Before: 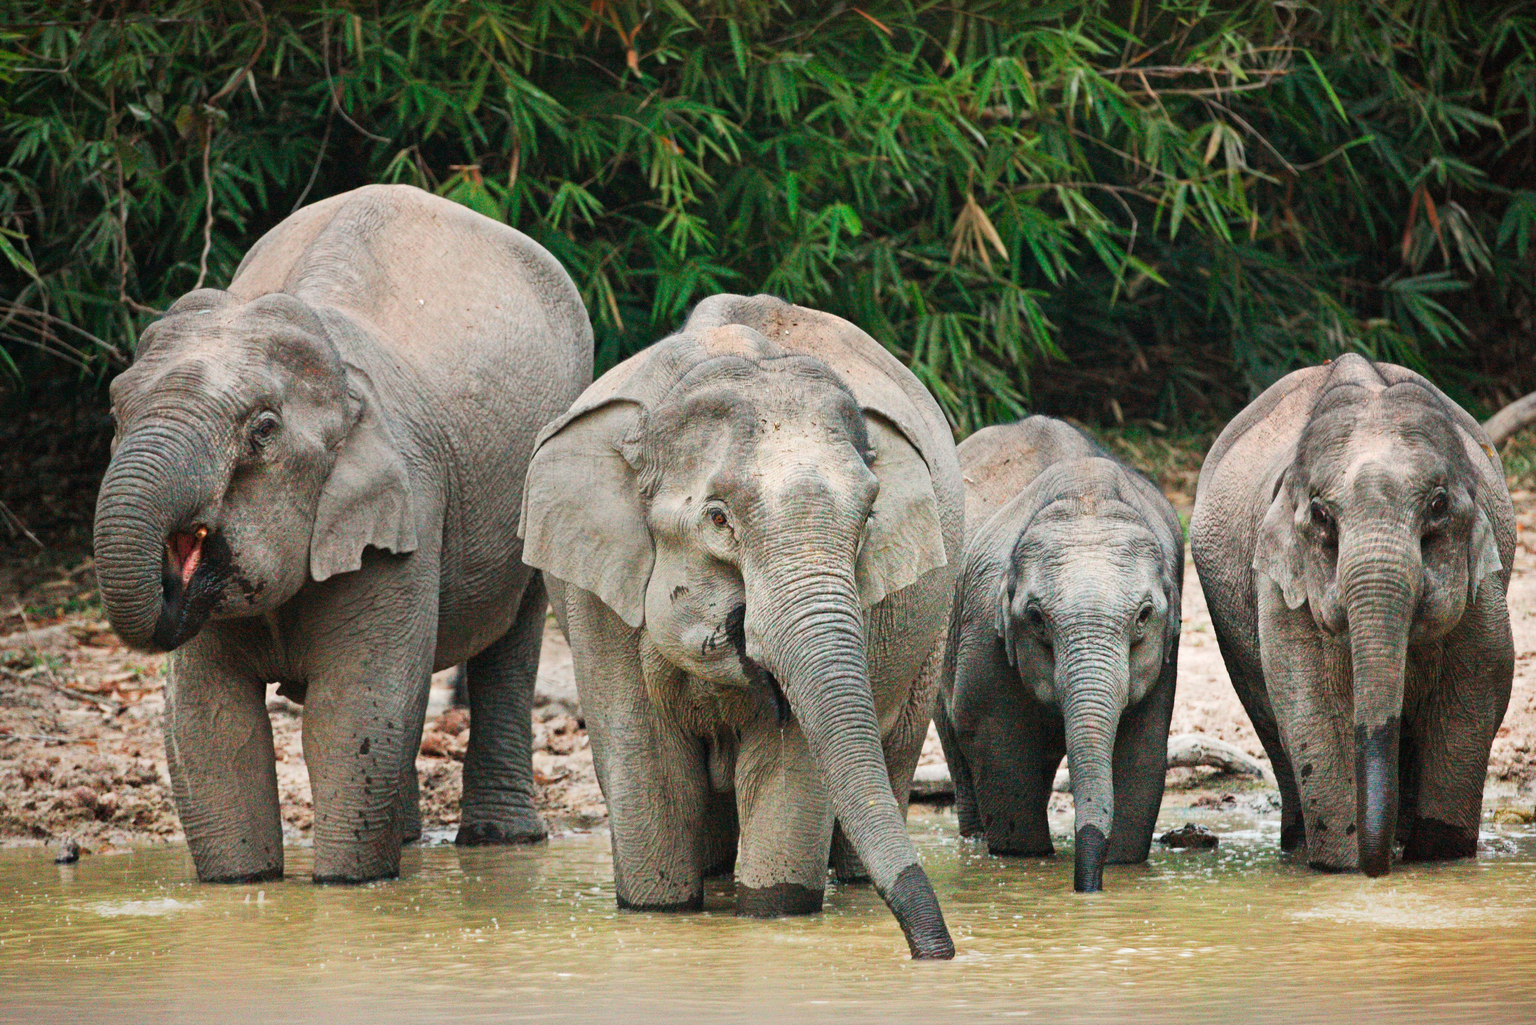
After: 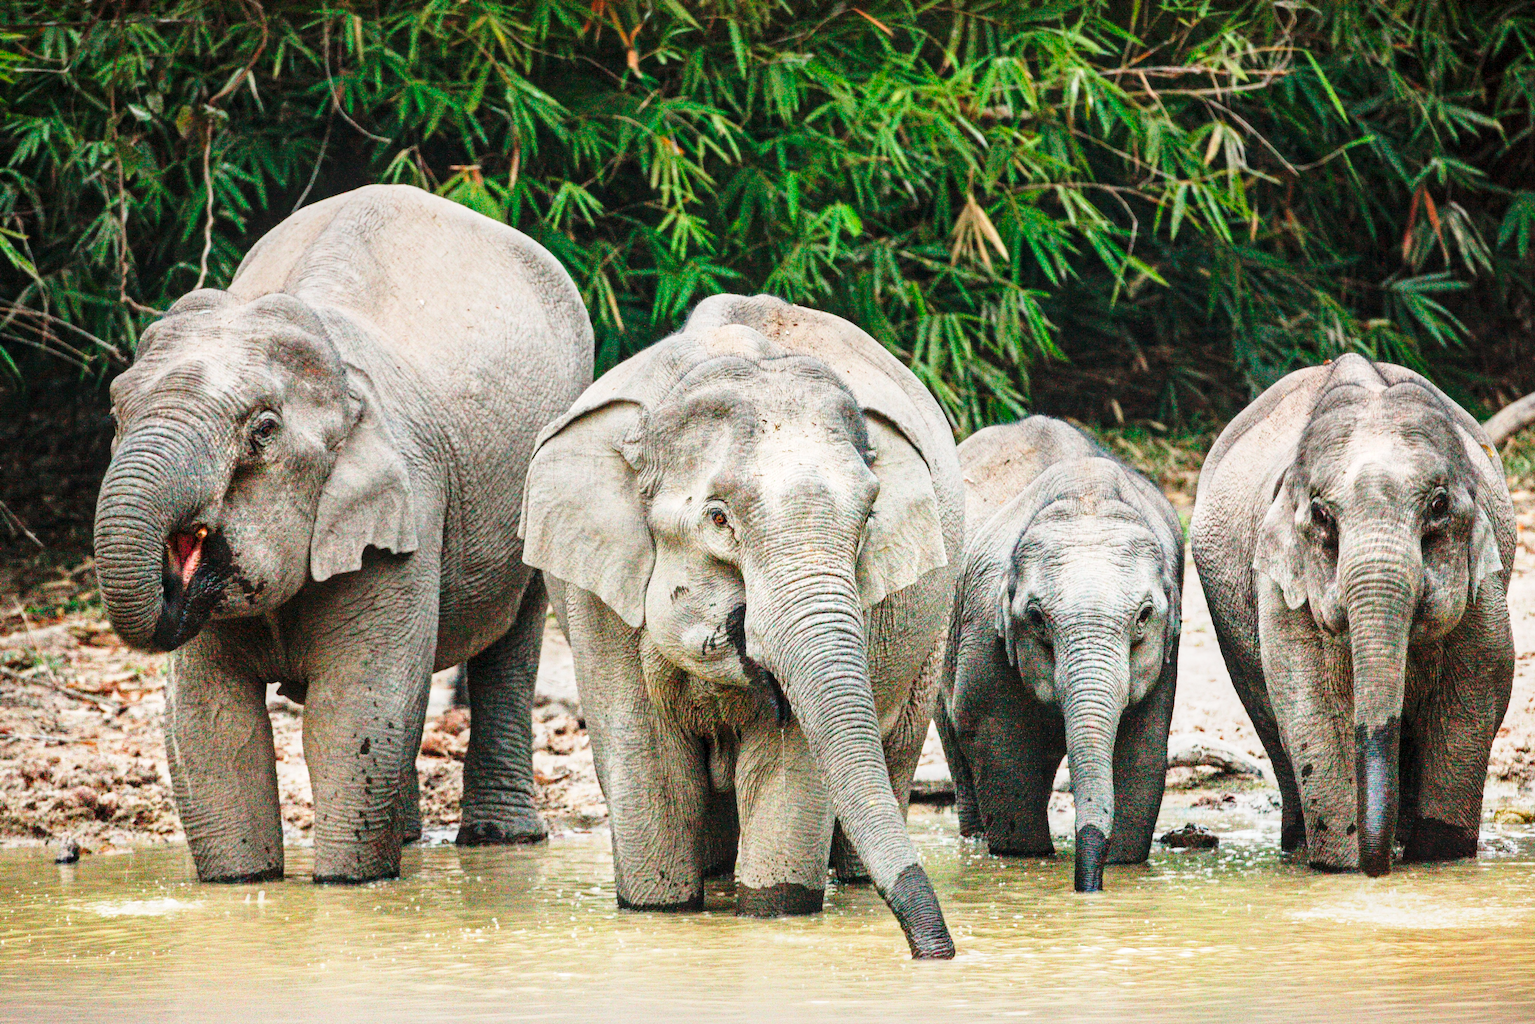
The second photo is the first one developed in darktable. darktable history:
local contrast: on, module defaults
exposure: exposure -0.023 EV, compensate highlight preservation false
base curve: curves: ch0 [(0, 0) (0.028, 0.03) (0.121, 0.232) (0.46, 0.748) (0.859, 0.968) (1, 1)], preserve colors none
